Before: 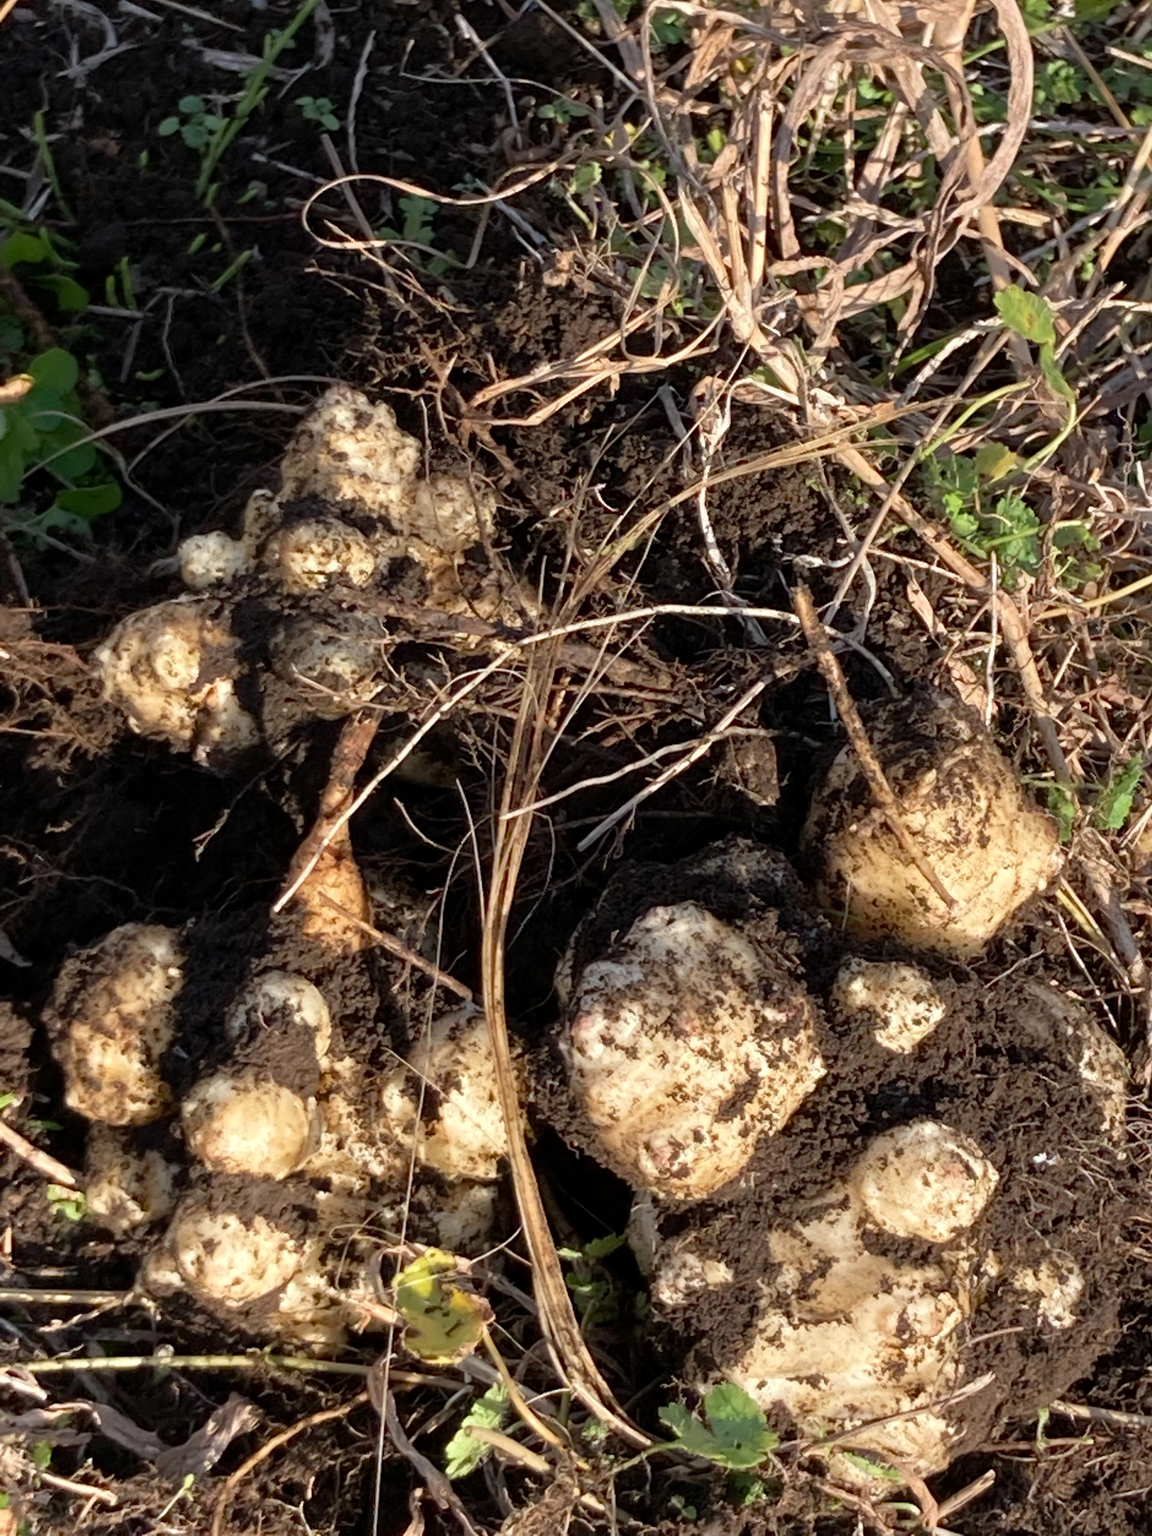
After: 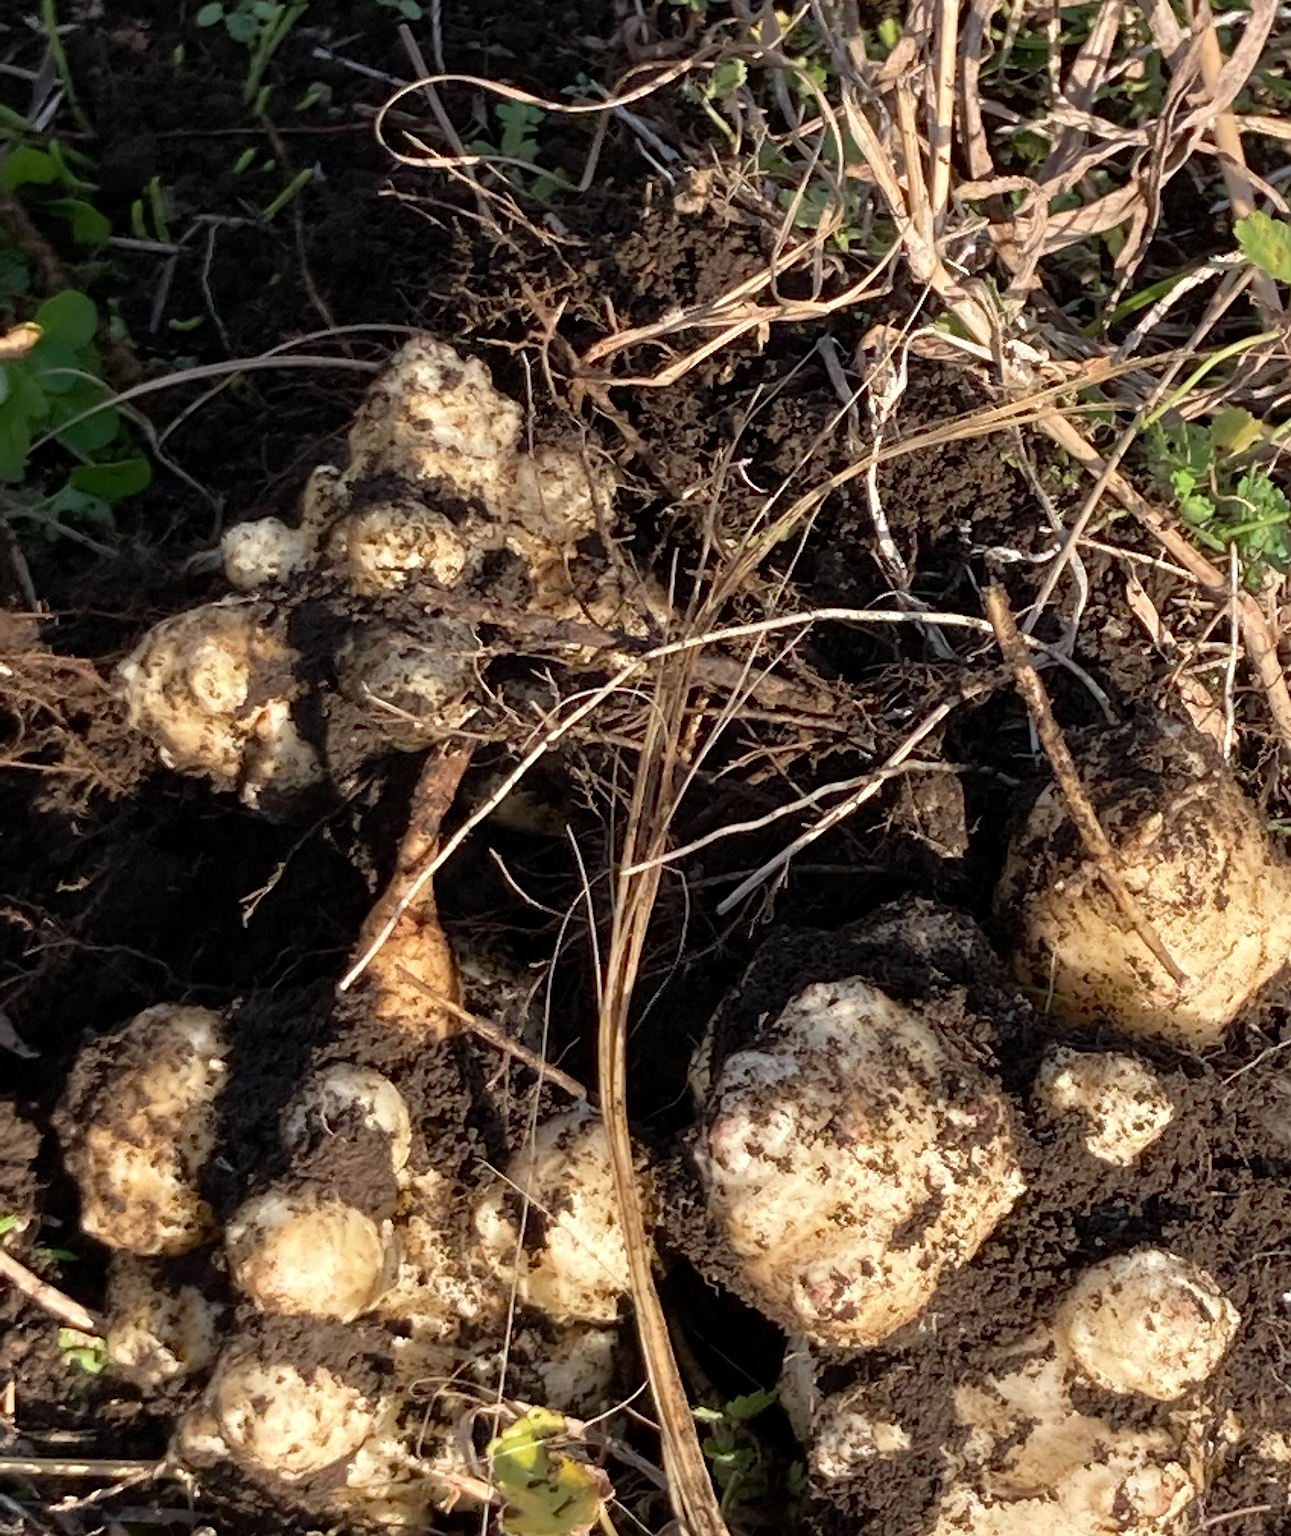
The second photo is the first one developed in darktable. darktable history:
crop: top 7.49%, right 9.717%, bottom 11.943%
sharpen: on, module defaults
